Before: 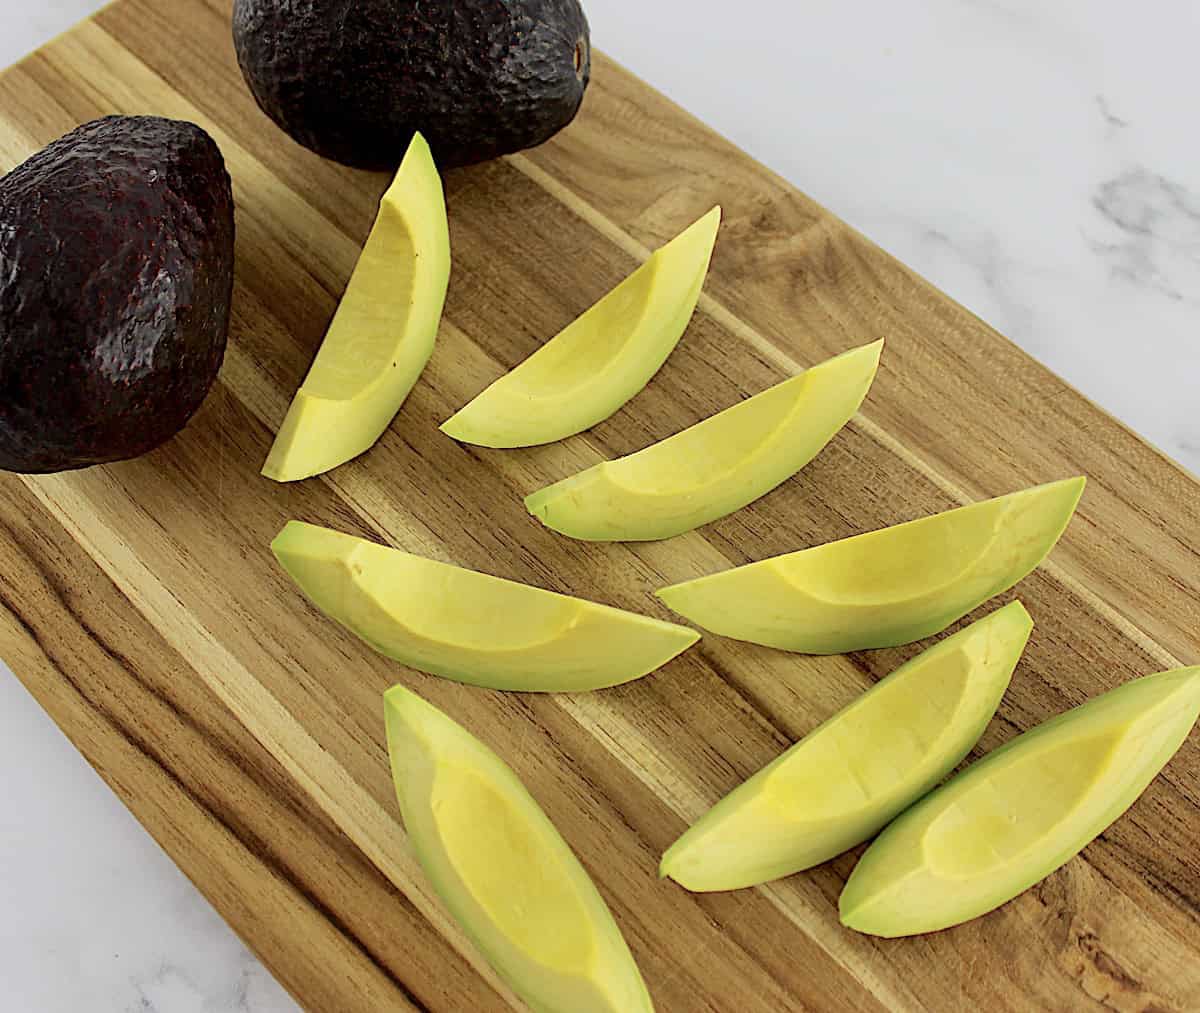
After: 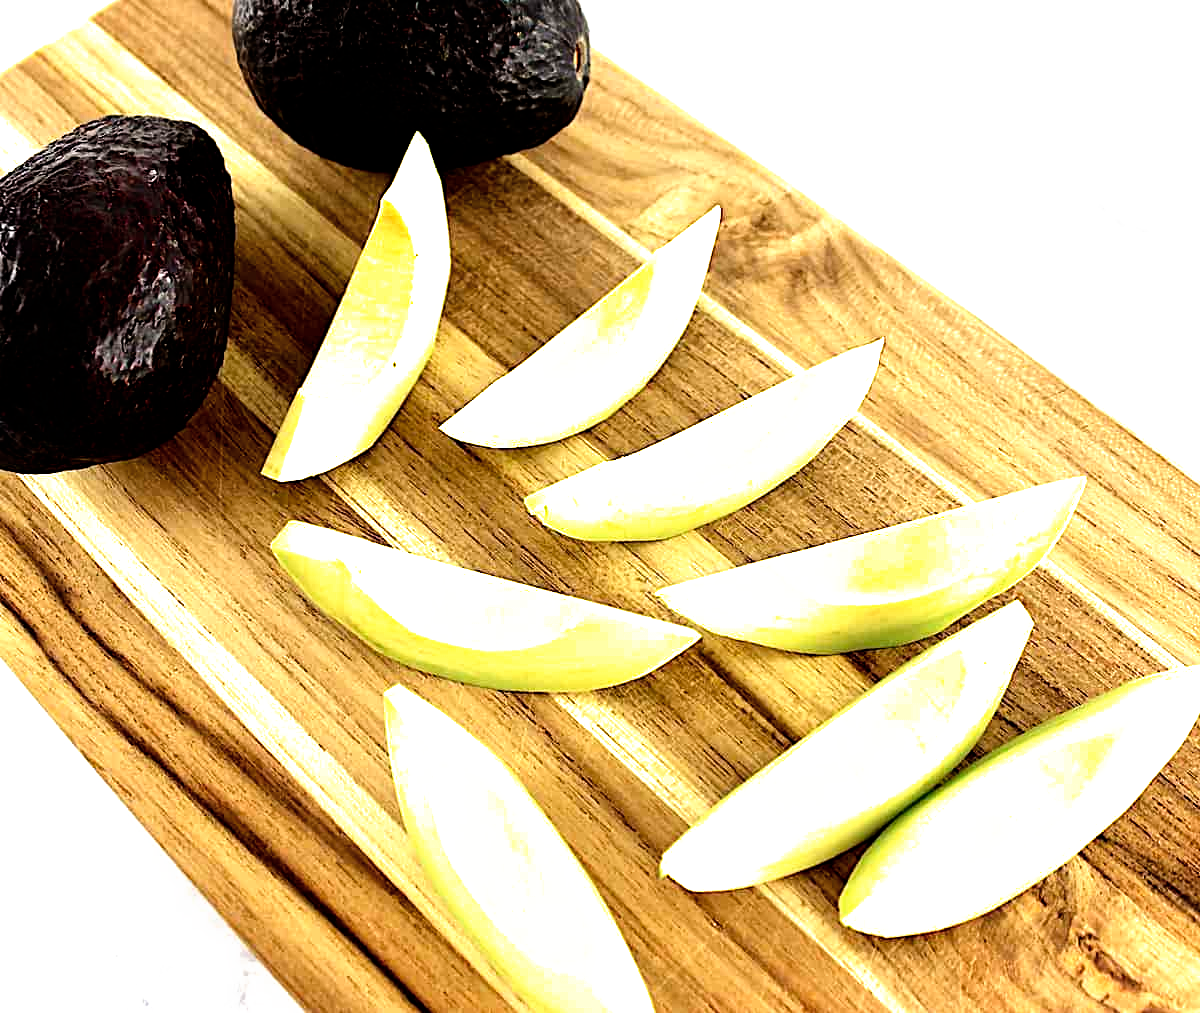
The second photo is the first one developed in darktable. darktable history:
exposure: black level correction 0, exposure 0.7 EV, compensate exposure bias true, compensate highlight preservation false
filmic rgb: black relative exposure -8.2 EV, white relative exposure 2.2 EV, threshold 3 EV, hardness 7.11, latitude 85.74%, contrast 1.696, highlights saturation mix -4%, shadows ↔ highlights balance -2.69%, preserve chrominance no, color science v5 (2021), contrast in shadows safe, contrast in highlights safe, enable highlight reconstruction true
contrast brightness saturation: contrast 0.06, brightness -0.01, saturation -0.23
